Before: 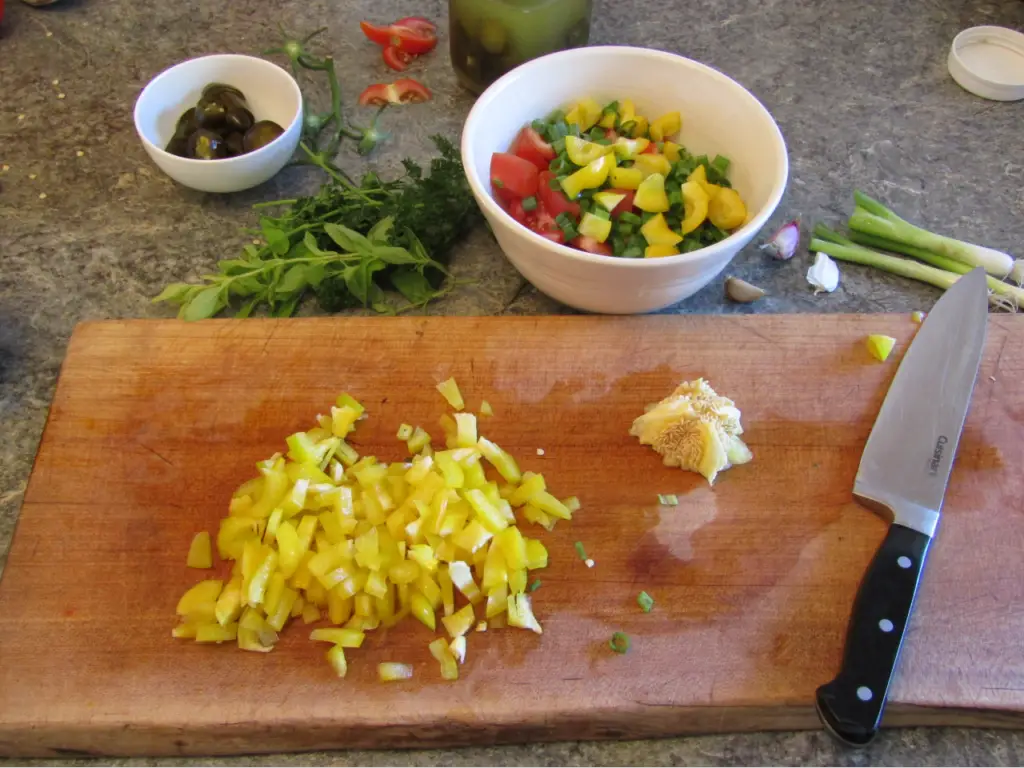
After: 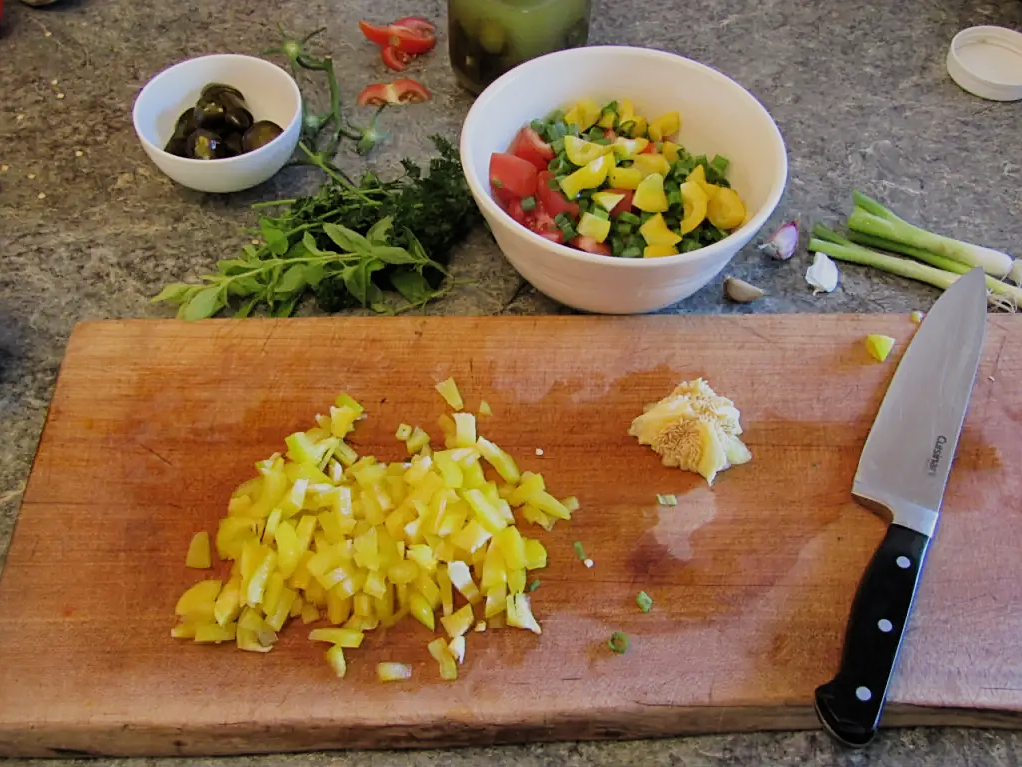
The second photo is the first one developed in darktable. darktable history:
crop: left 0.133%
color calibration: illuminant same as pipeline (D50), adaptation none (bypass), x 0.333, y 0.334, temperature 5003.22 K
filmic rgb: black relative exposure -7.65 EV, white relative exposure 4.56 EV, hardness 3.61, contrast 1.059
sharpen: on, module defaults
